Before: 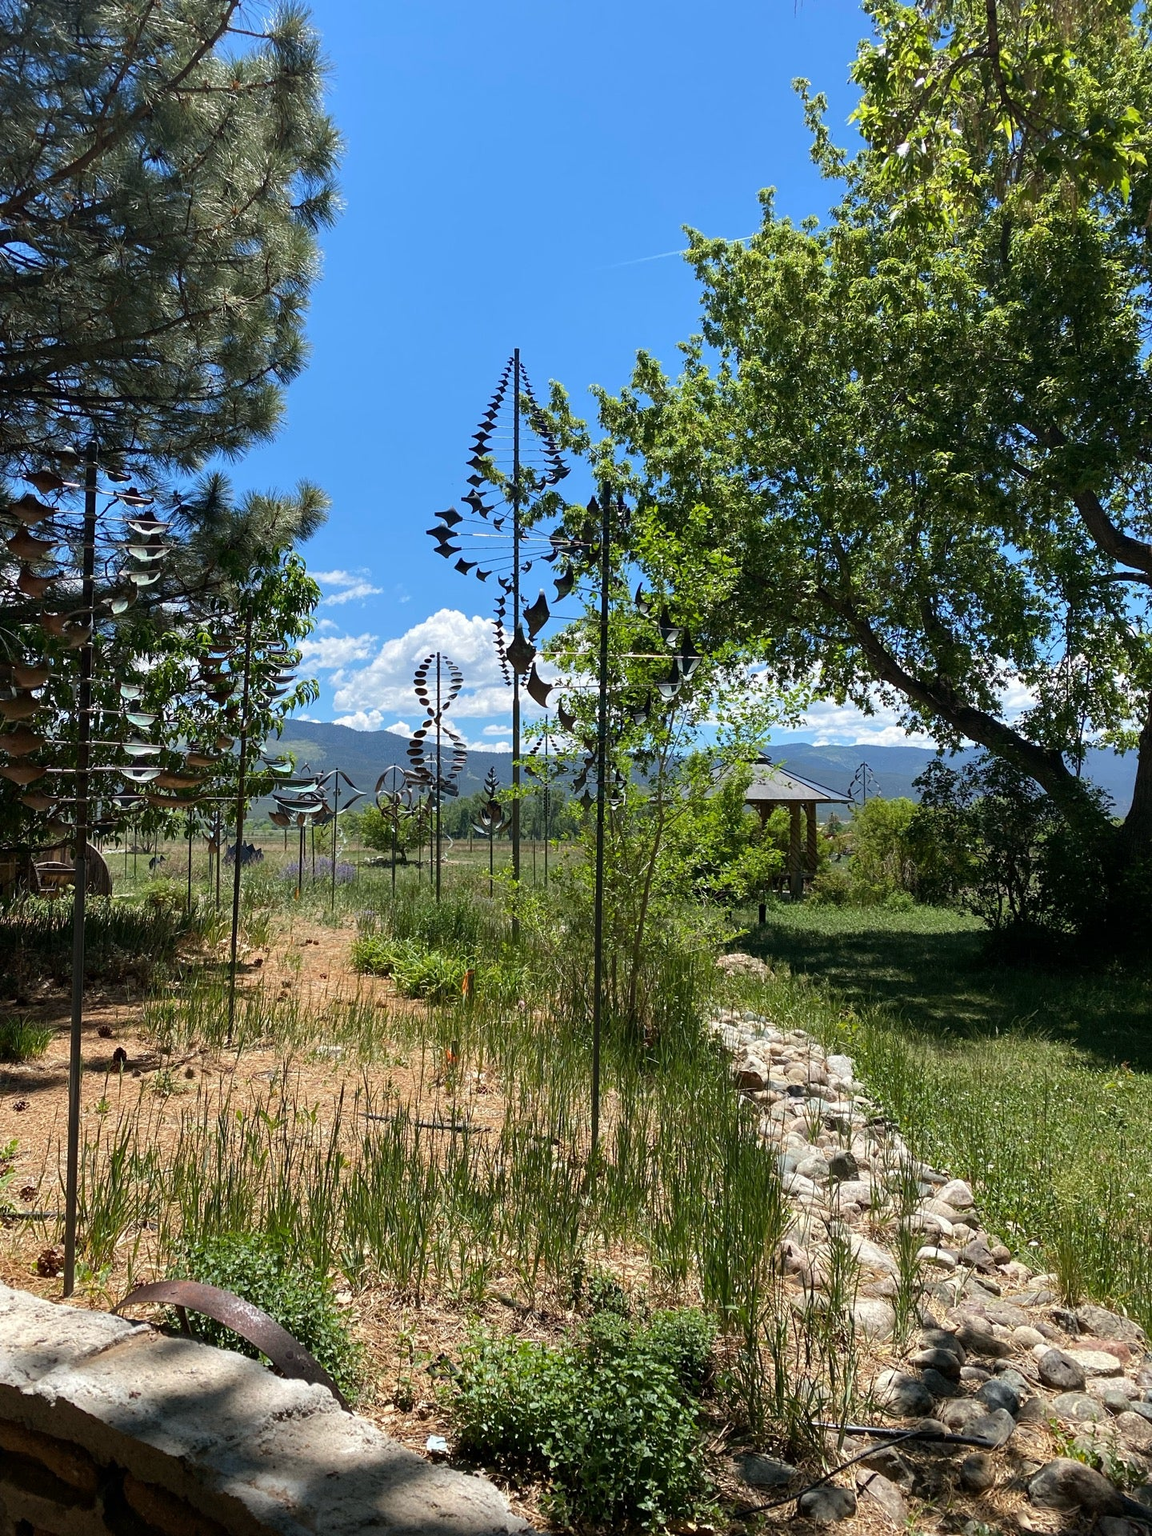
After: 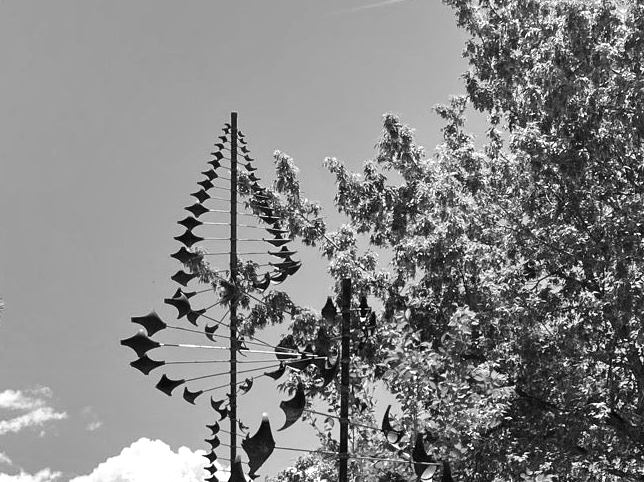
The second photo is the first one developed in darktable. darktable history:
shadows and highlights: soften with gaussian
crop: left 28.64%, top 16.832%, right 26.637%, bottom 58.055%
monochrome: size 1
tone equalizer: on, module defaults
exposure: black level correction 0, exposure 0.5 EV, compensate exposure bias true, compensate highlight preservation false
